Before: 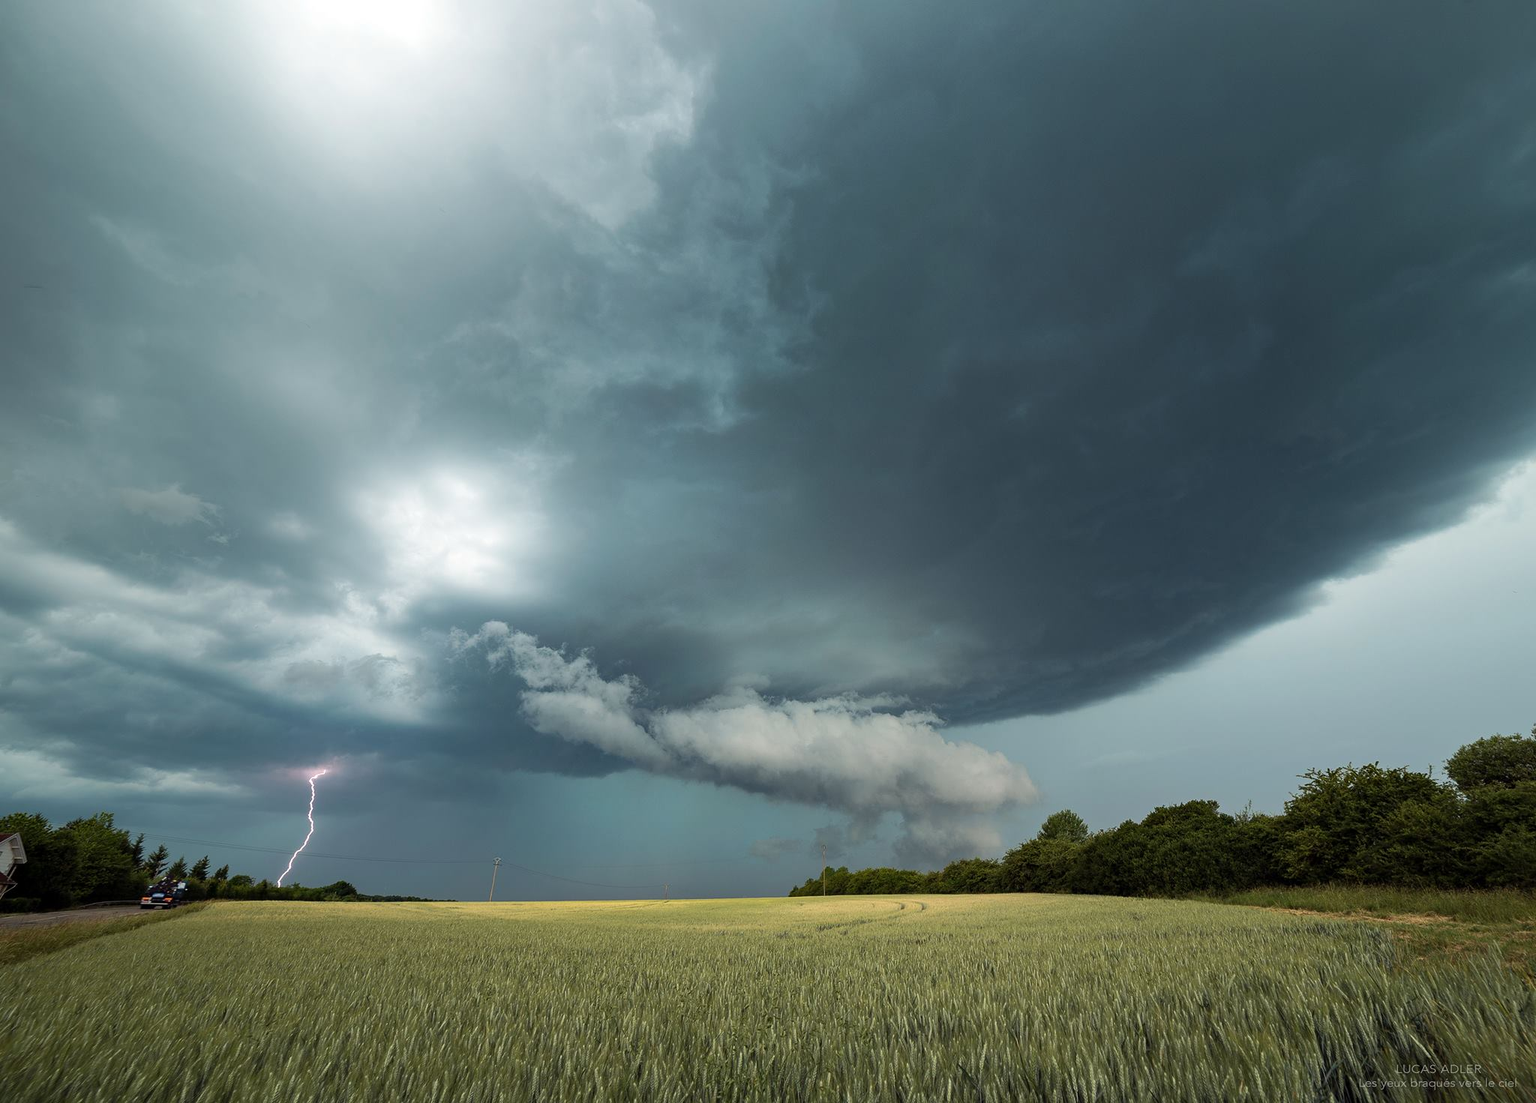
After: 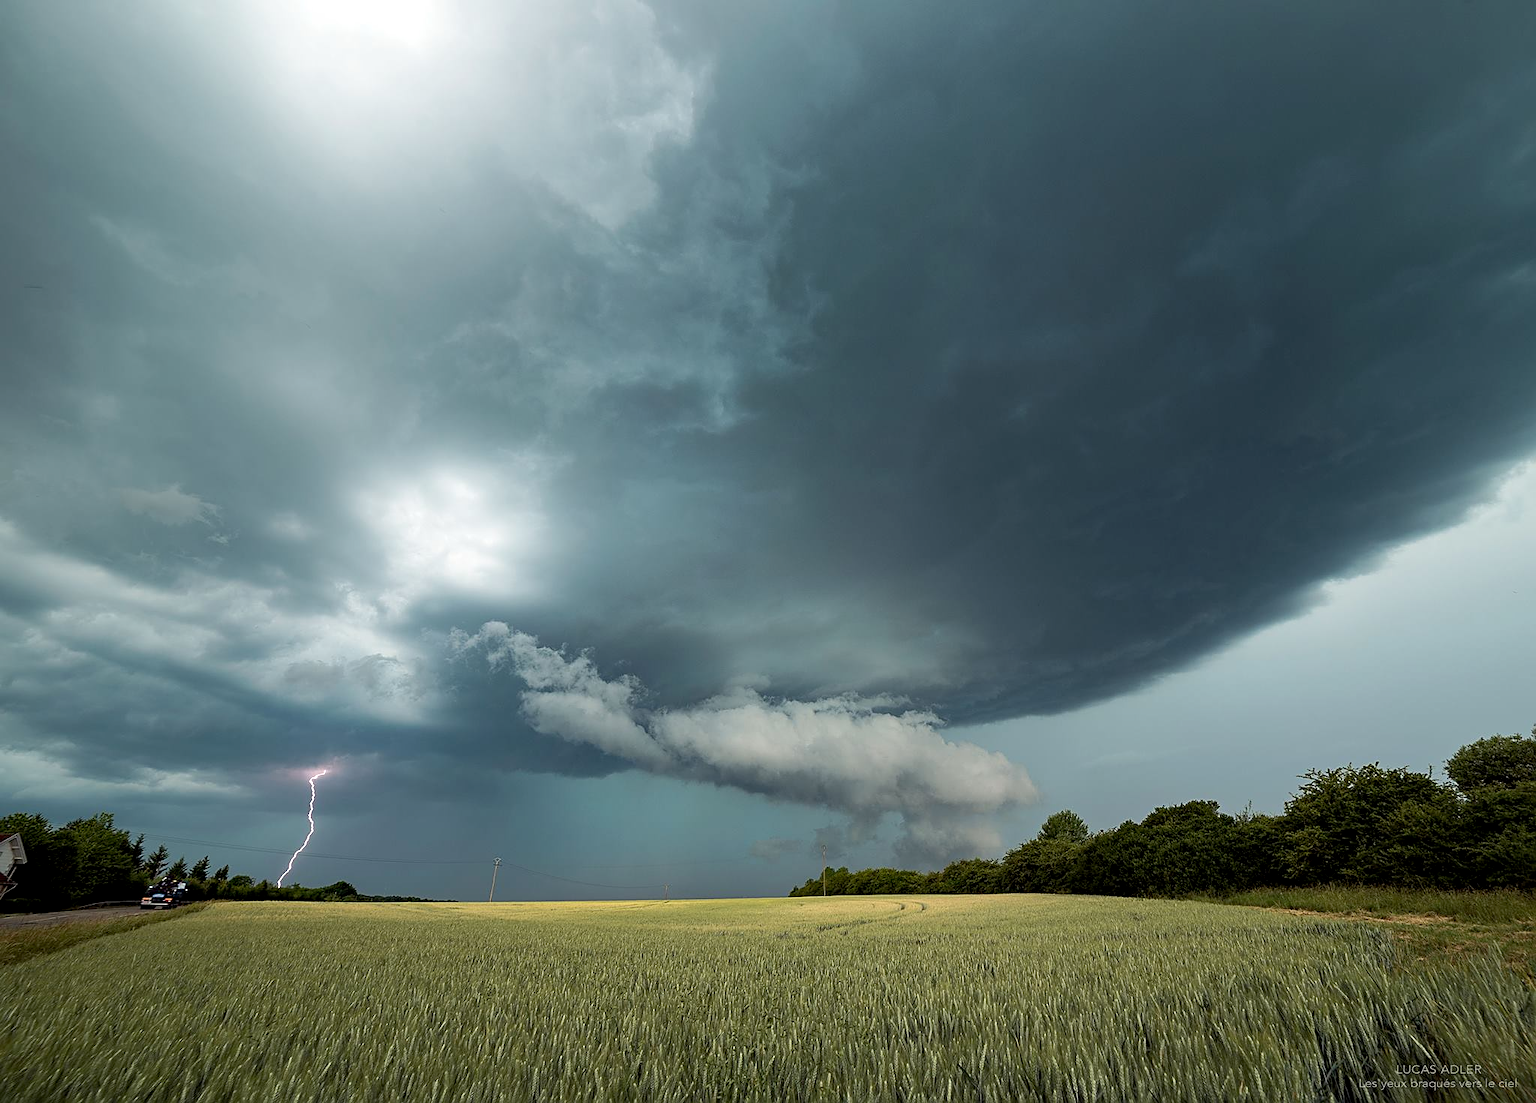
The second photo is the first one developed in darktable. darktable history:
exposure: black level correction 0.005, exposure 0.017 EV, compensate exposure bias true, compensate highlight preservation false
sharpen: on, module defaults
